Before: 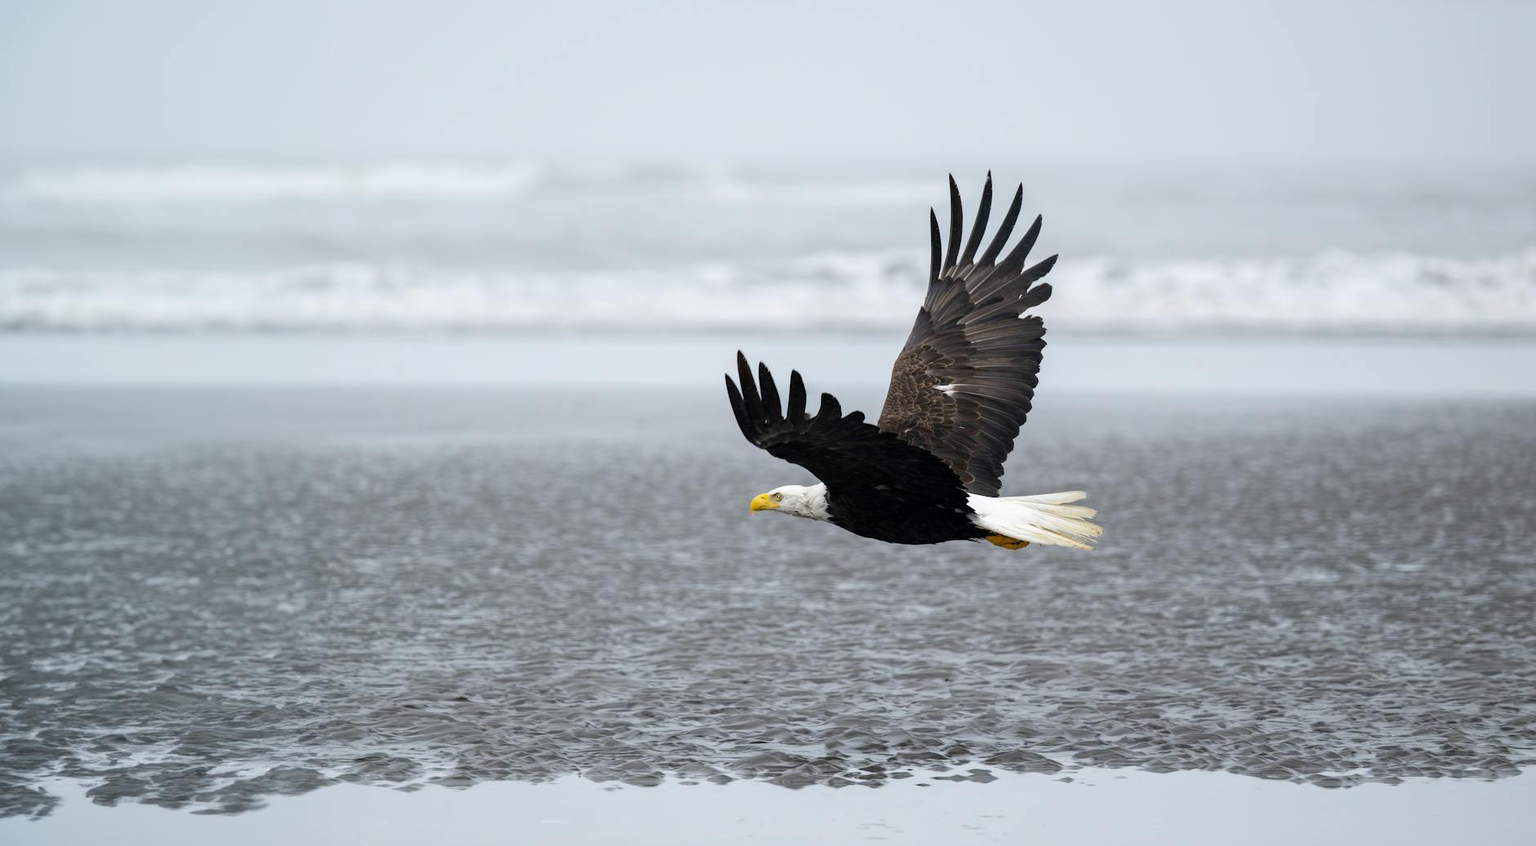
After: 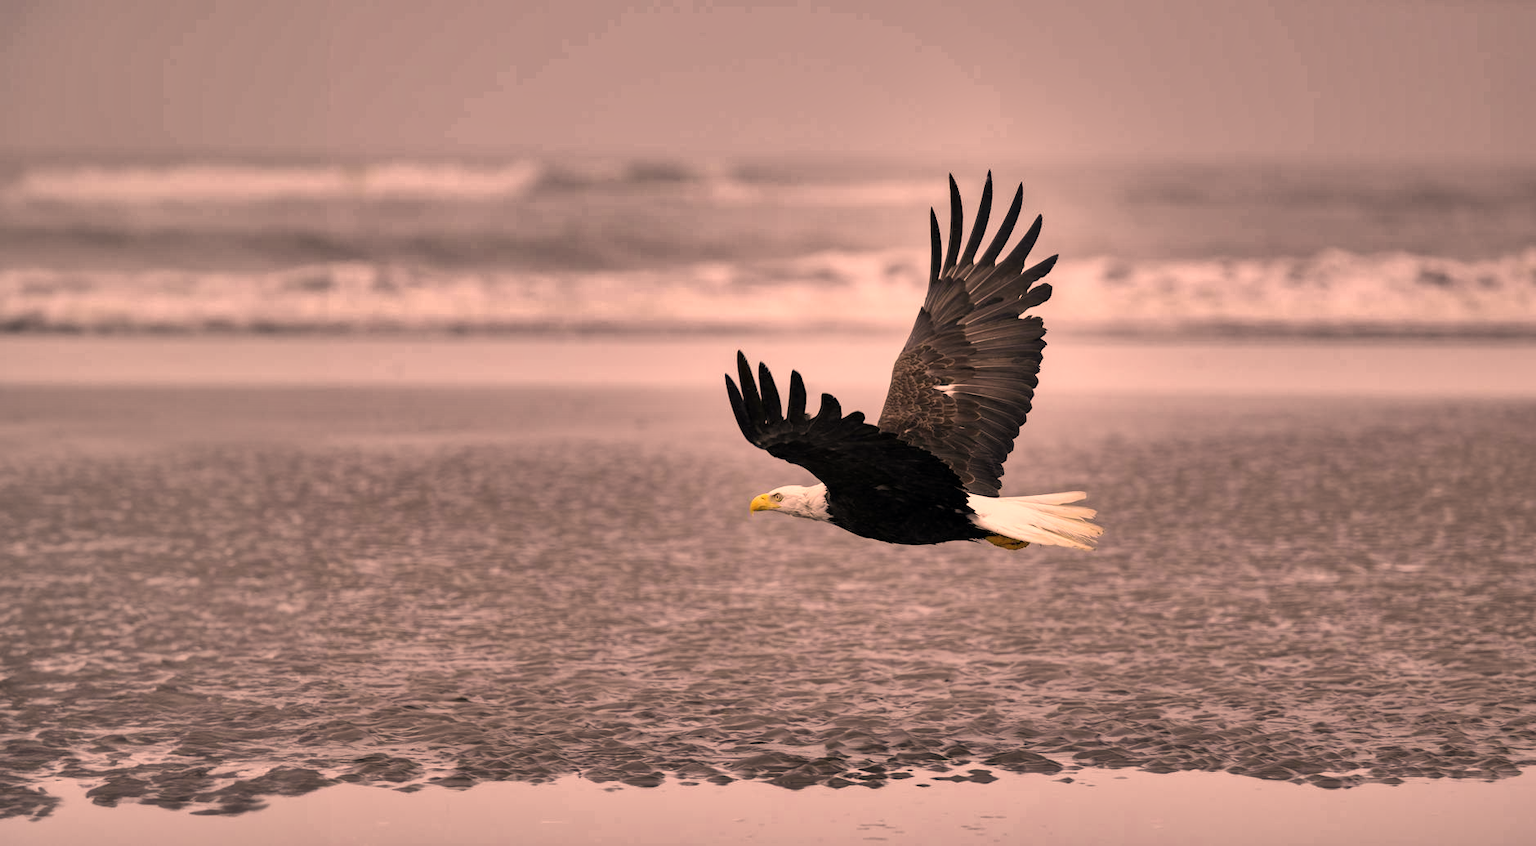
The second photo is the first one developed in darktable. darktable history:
shadows and highlights: shadows 24.5, highlights -78.15, soften with gaussian
color correction: highlights a* 40, highlights b* 40, saturation 0.69
